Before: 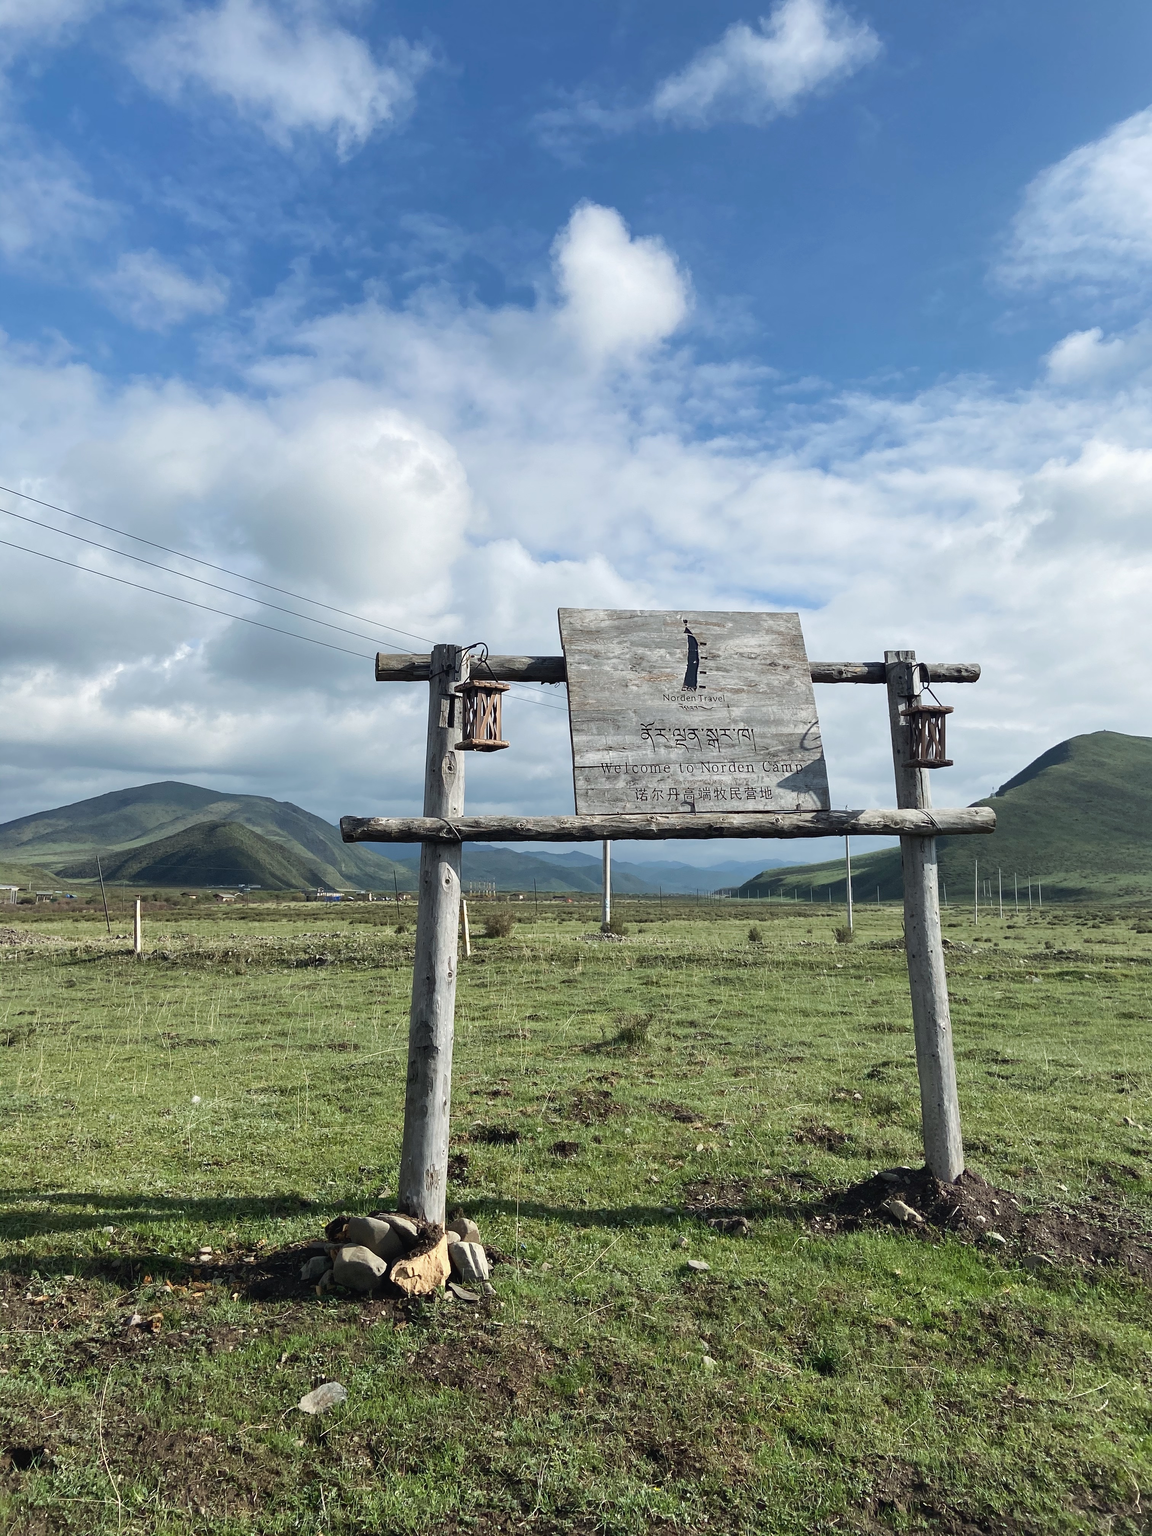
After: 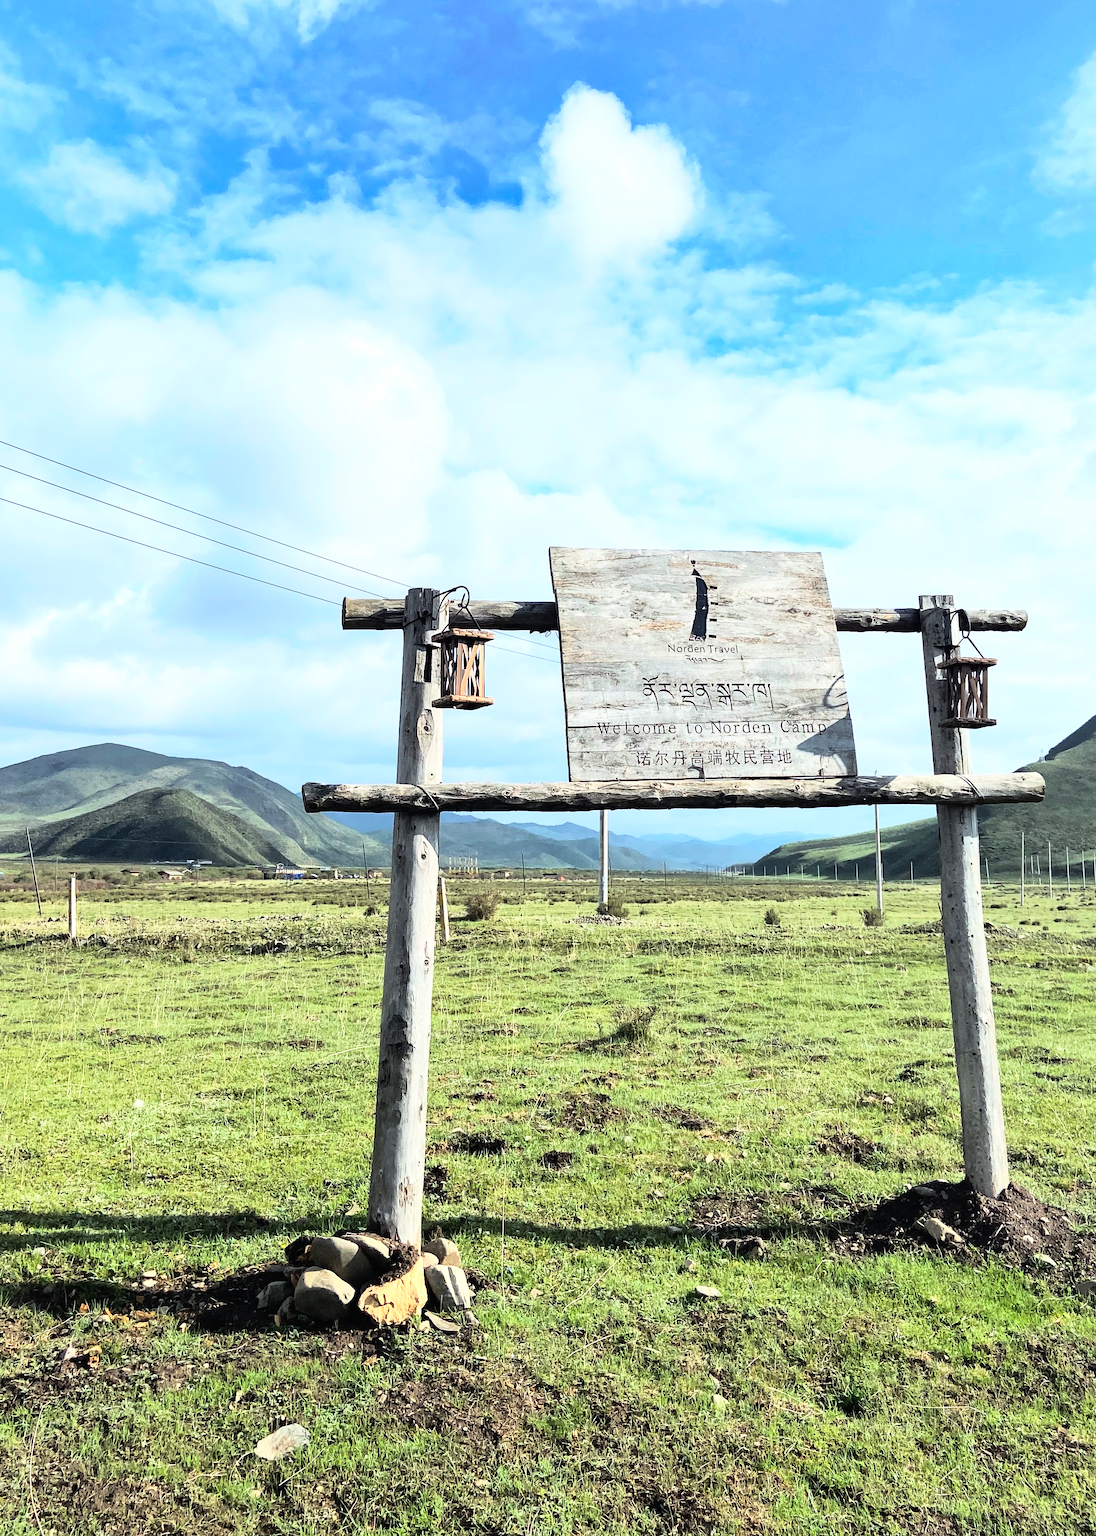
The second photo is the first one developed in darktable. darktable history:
crop: left 6.446%, top 8.188%, right 9.538%, bottom 3.548%
exposure: exposure 0.2 EV, compensate highlight preservation false
shadows and highlights: on, module defaults
rgb curve: curves: ch0 [(0, 0) (0.21, 0.15) (0.24, 0.21) (0.5, 0.75) (0.75, 0.96) (0.89, 0.99) (1, 1)]; ch1 [(0, 0.02) (0.21, 0.13) (0.25, 0.2) (0.5, 0.67) (0.75, 0.9) (0.89, 0.97) (1, 1)]; ch2 [(0, 0.02) (0.21, 0.13) (0.25, 0.2) (0.5, 0.67) (0.75, 0.9) (0.89, 0.97) (1, 1)], compensate middle gray true
